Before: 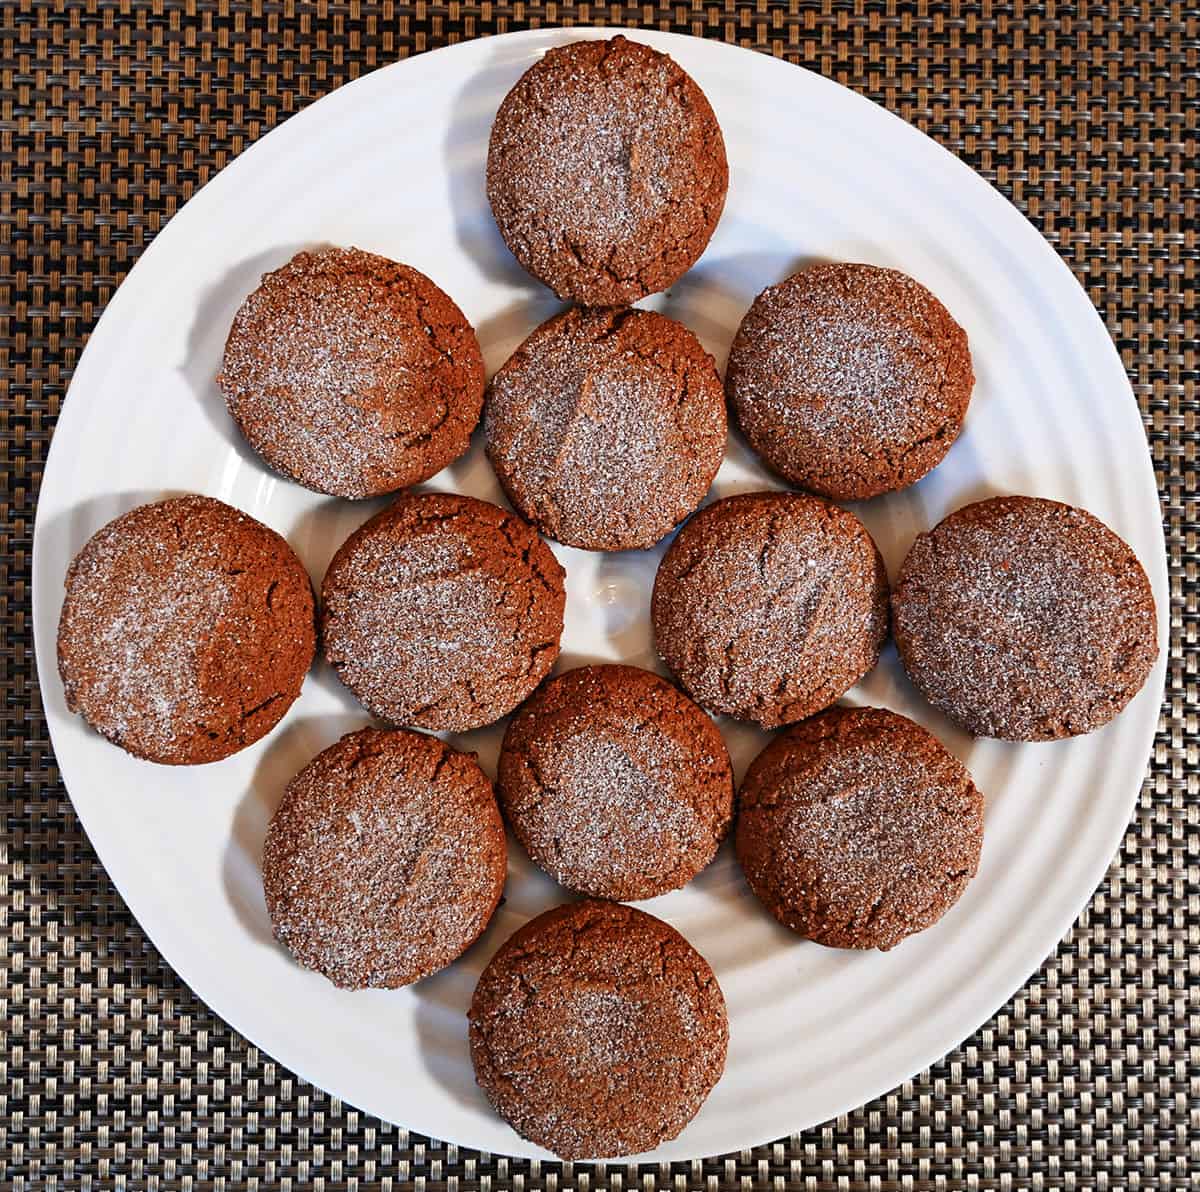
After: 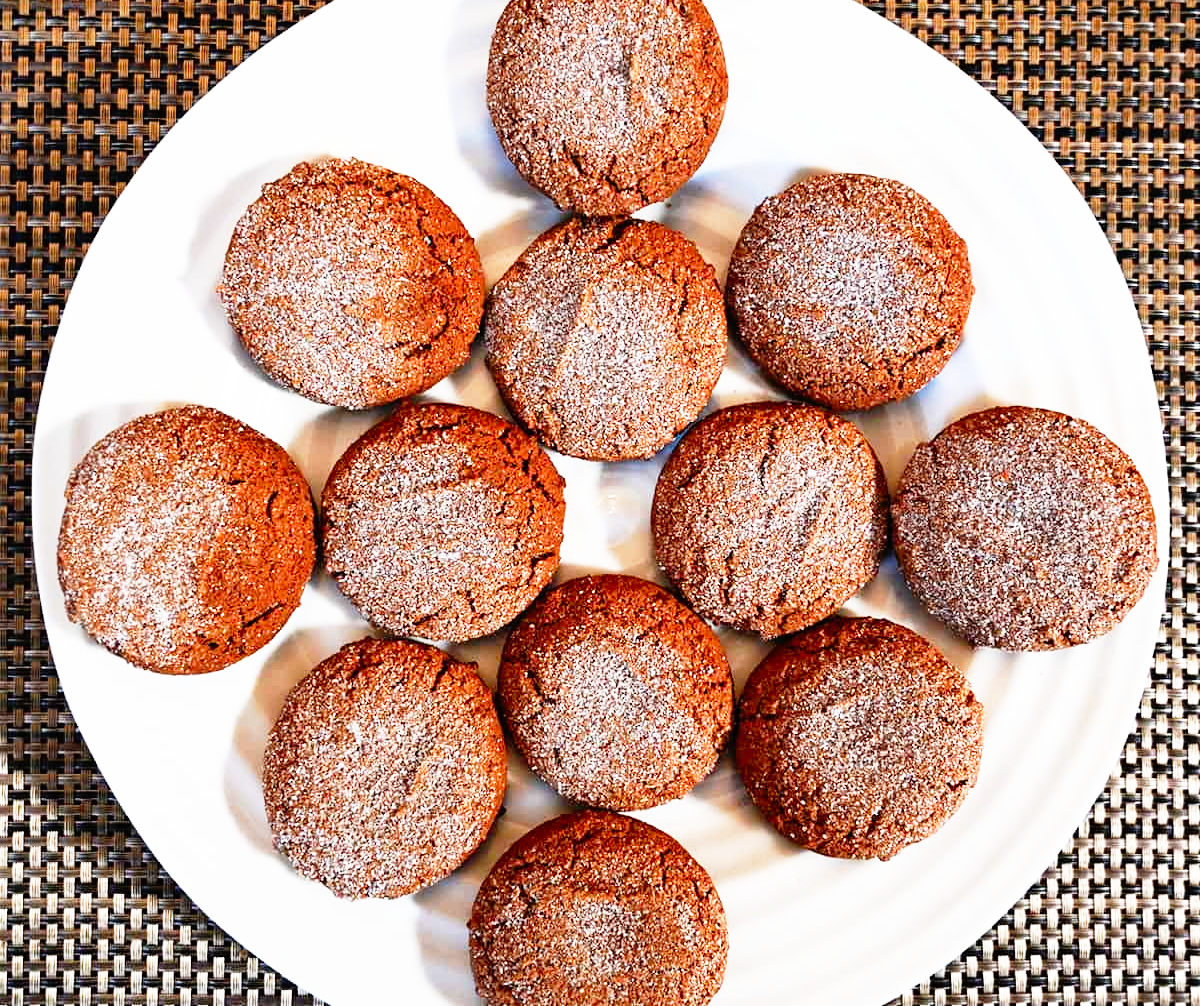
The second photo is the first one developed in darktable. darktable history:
crop: top 7.562%, bottom 8.021%
base curve: curves: ch0 [(0, 0) (0.012, 0.01) (0.073, 0.168) (0.31, 0.711) (0.645, 0.957) (1, 1)], preserve colors none
